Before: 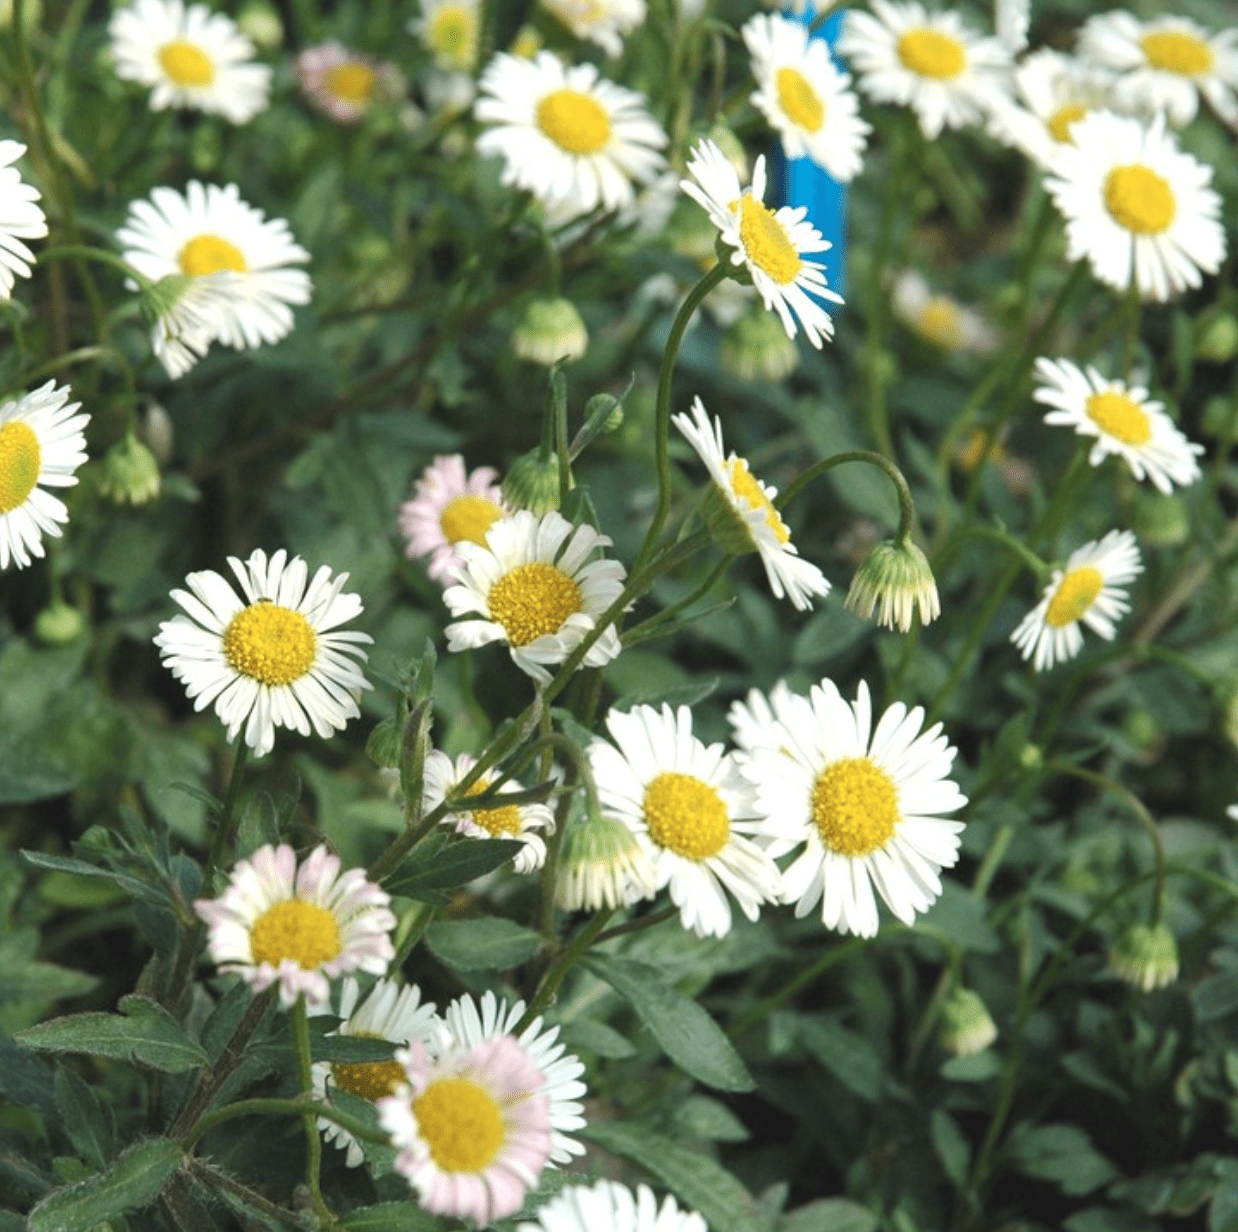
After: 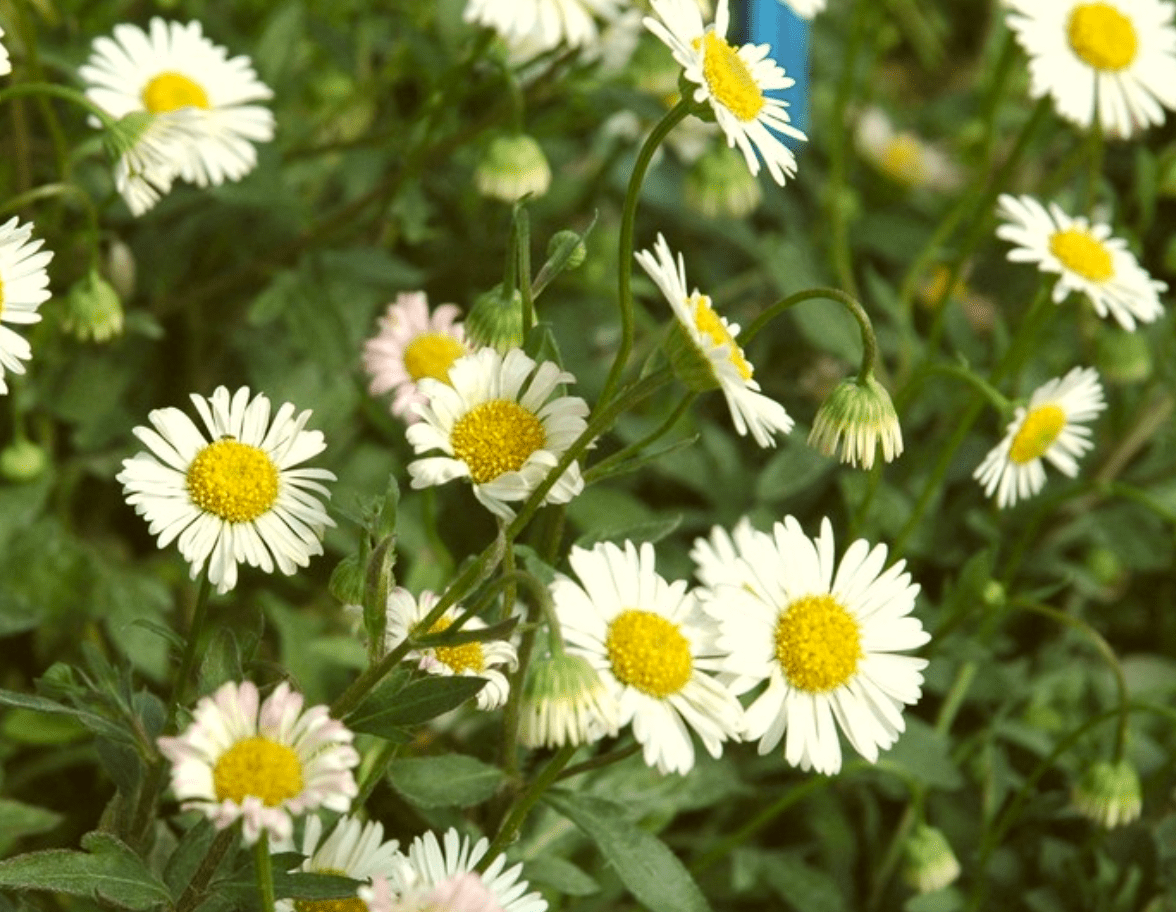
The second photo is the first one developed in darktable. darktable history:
crop and rotate: left 2.991%, top 13.302%, right 1.981%, bottom 12.636%
color correction: highlights a* -1.43, highlights b* 10.12, shadows a* 0.395, shadows b* 19.35
